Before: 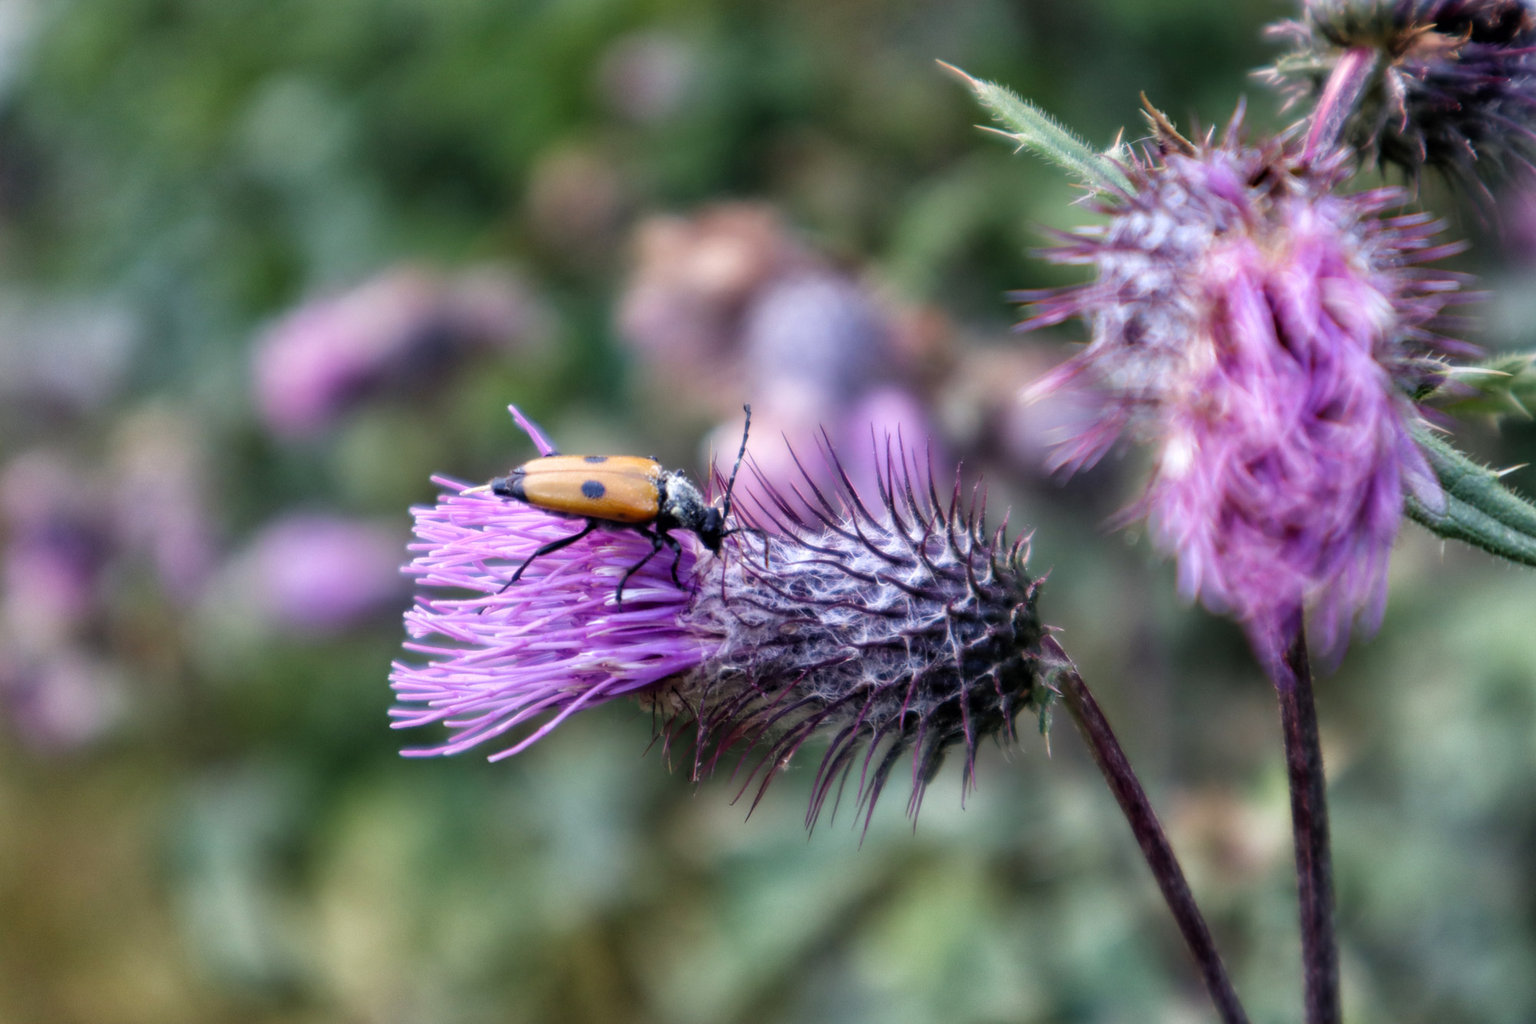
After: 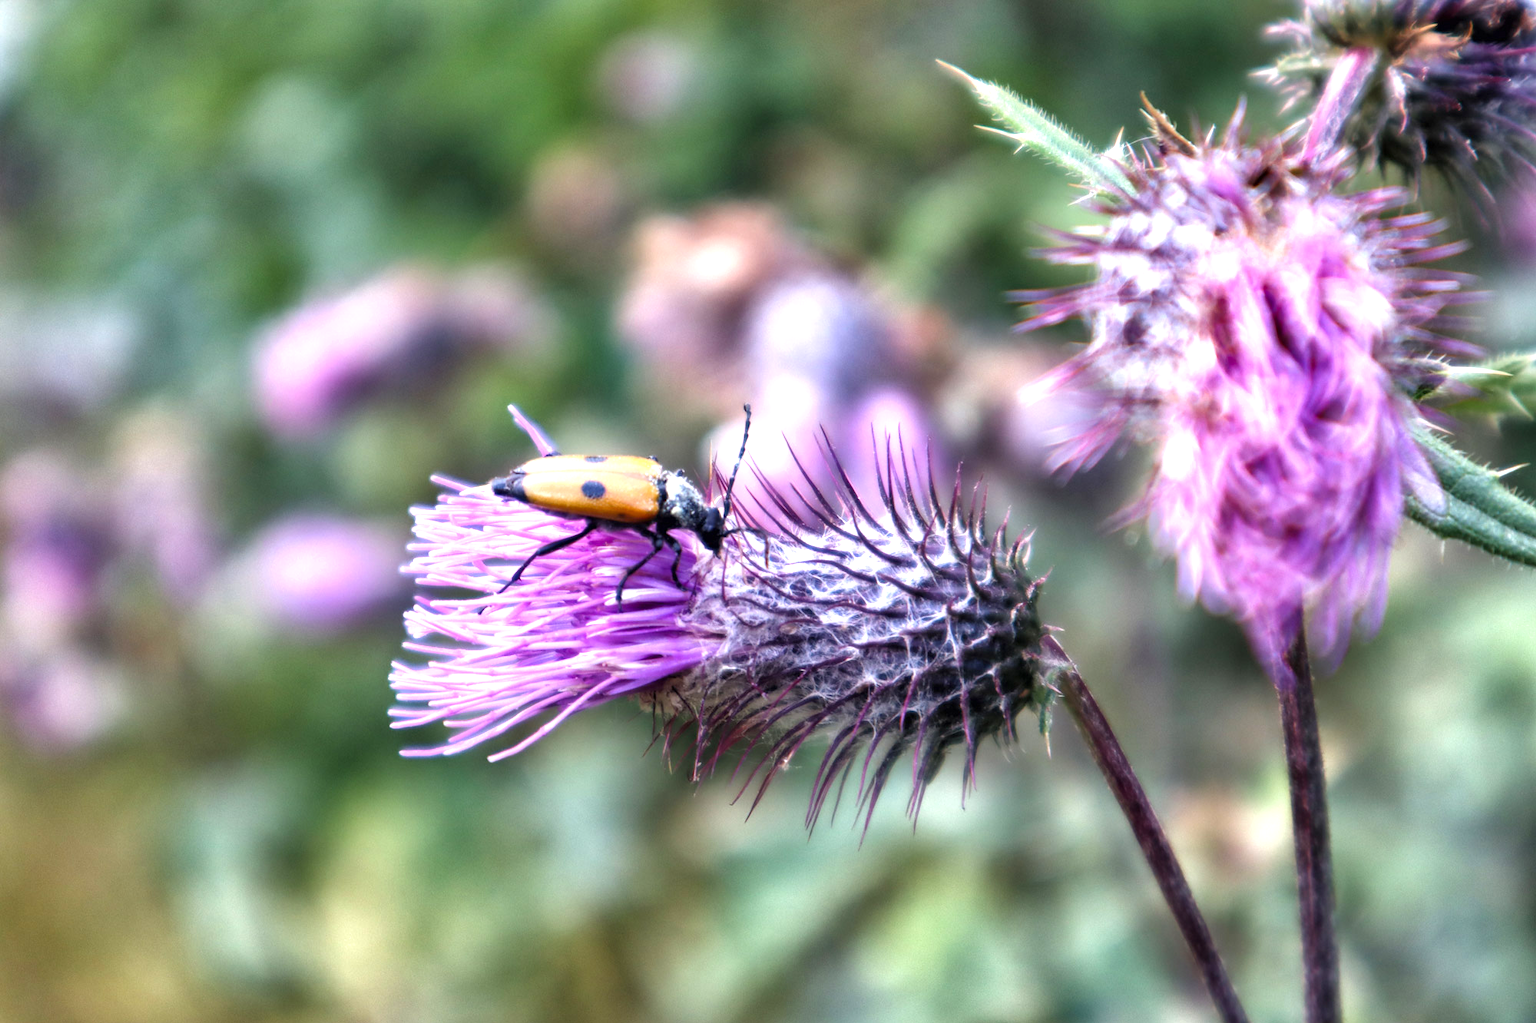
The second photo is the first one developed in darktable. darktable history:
shadows and highlights: low approximation 0.01, soften with gaussian
exposure: black level correction 0, exposure 1 EV, compensate highlight preservation false
